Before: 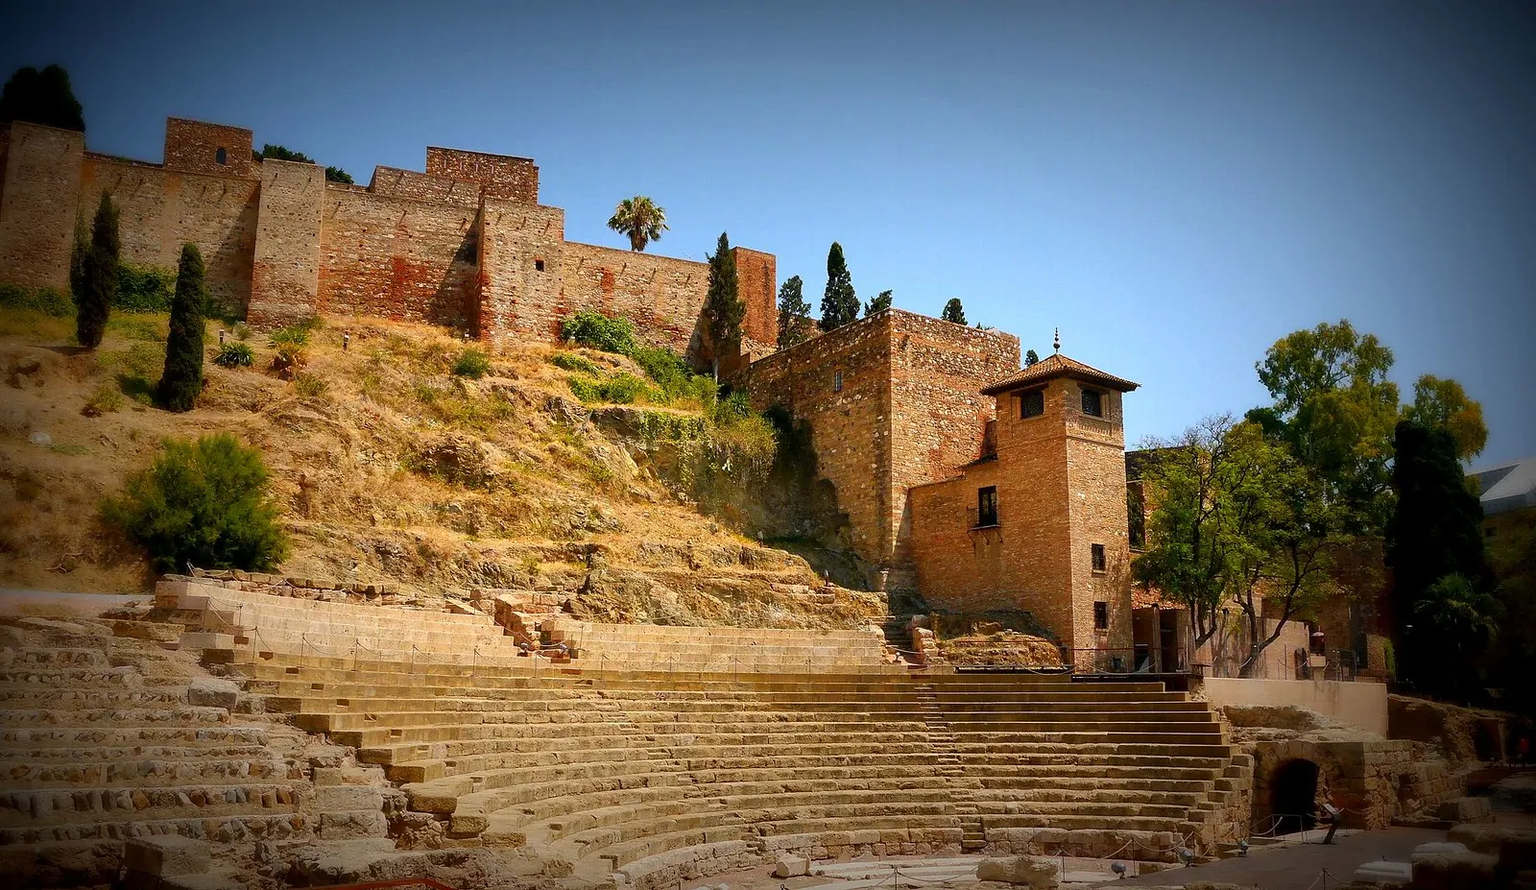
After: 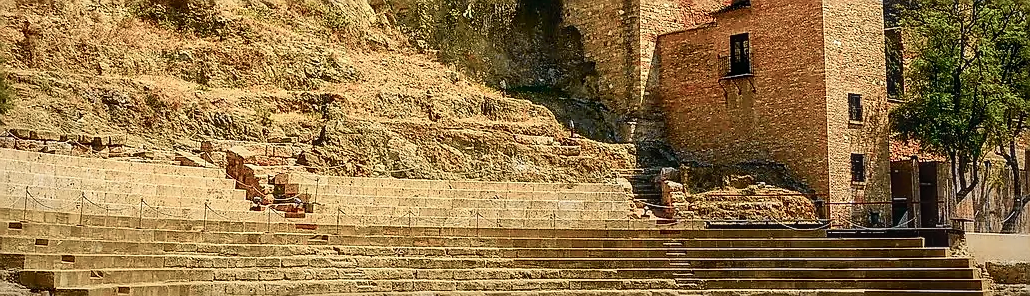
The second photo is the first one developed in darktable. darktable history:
local contrast: on, module defaults
crop: left 18.091%, top 51.13%, right 17.525%, bottom 16.85%
tone curve: curves: ch0 [(0, 0.022) (0.114, 0.096) (0.282, 0.299) (0.456, 0.51) (0.613, 0.693) (0.786, 0.843) (0.999, 0.949)]; ch1 [(0, 0) (0.384, 0.365) (0.463, 0.447) (0.486, 0.474) (0.503, 0.5) (0.535, 0.522) (0.555, 0.546) (0.593, 0.599) (0.755, 0.793) (1, 1)]; ch2 [(0, 0) (0.369, 0.375) (0.449, 0.434) (0.501, 0.5) (0.528, 0.517) (0.561, 0.57) (0.612, 0.631) (0.668, 0.659) (1, 1)], color space Lab, independent channels, preserve colors none
sharpen: radius 1.4, amount 1.25, threshold 0.7
shadows and highlights: low approximation 0.01, soften with gaussian
